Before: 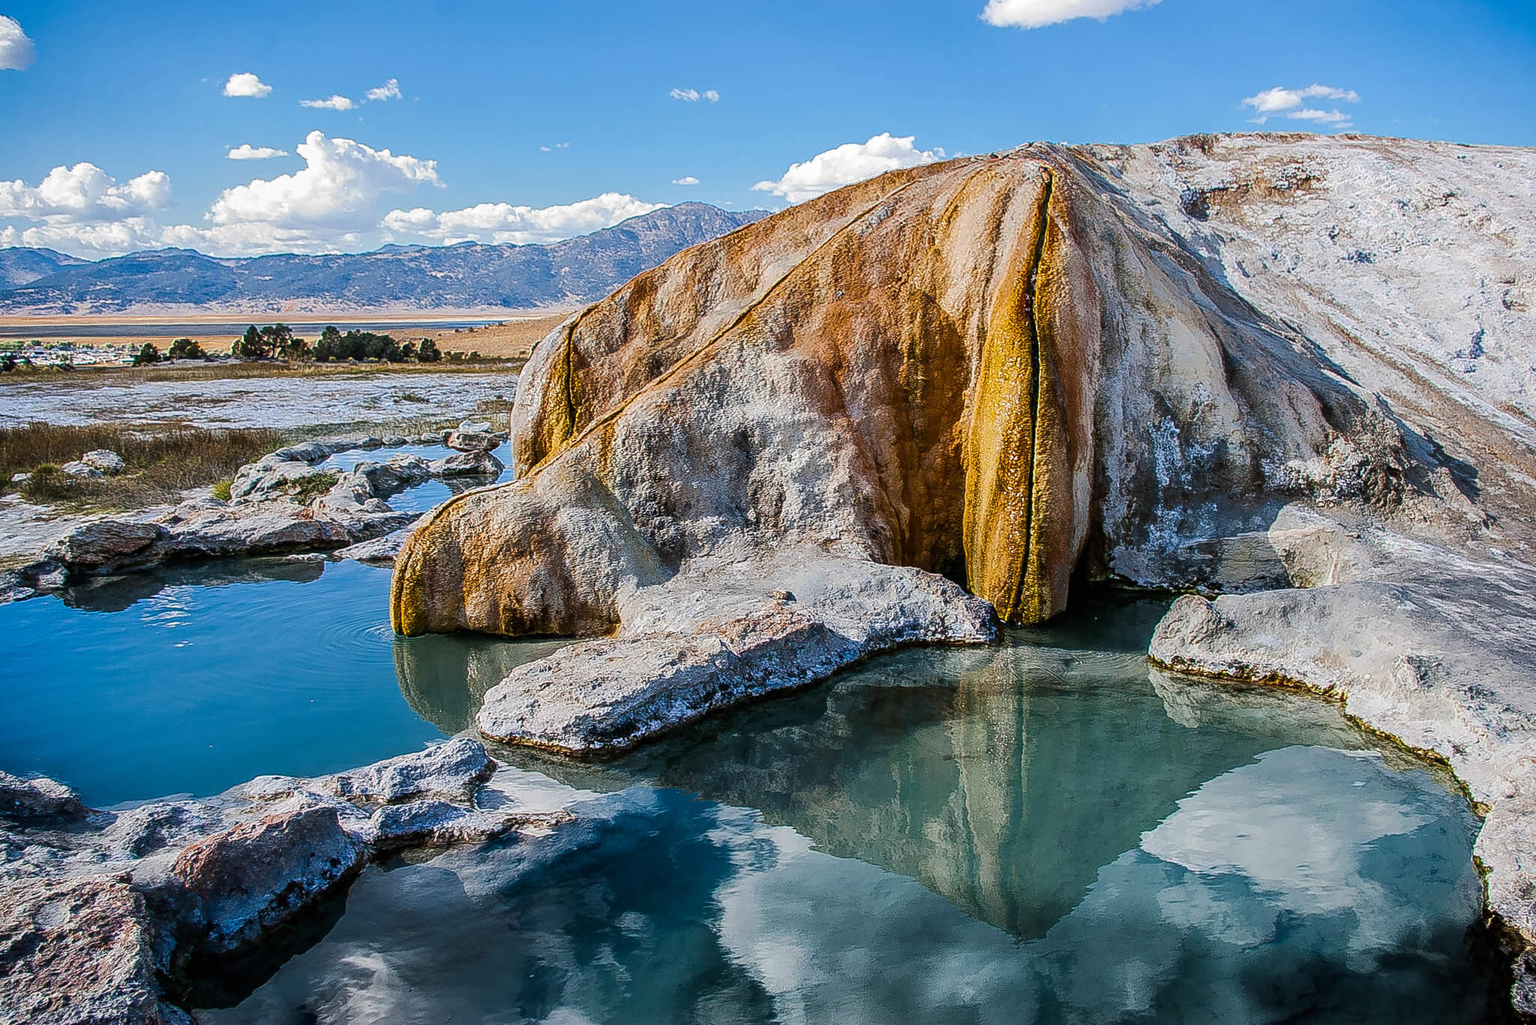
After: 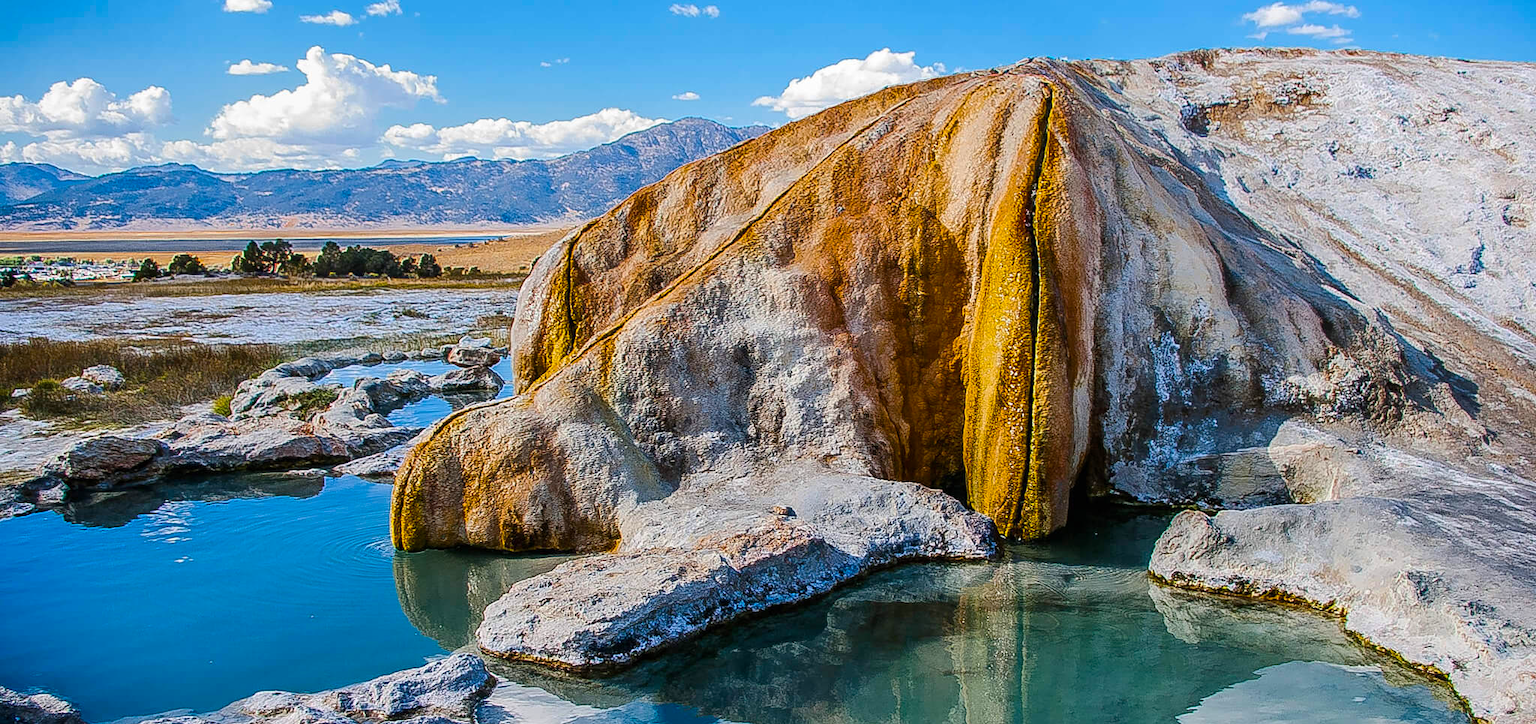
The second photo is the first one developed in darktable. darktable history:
crop and rotate: top 8.293%, bottom 20.996%
color balance rgb: perceptual saturation grading › global saturation 25%, global vibrance 20%
